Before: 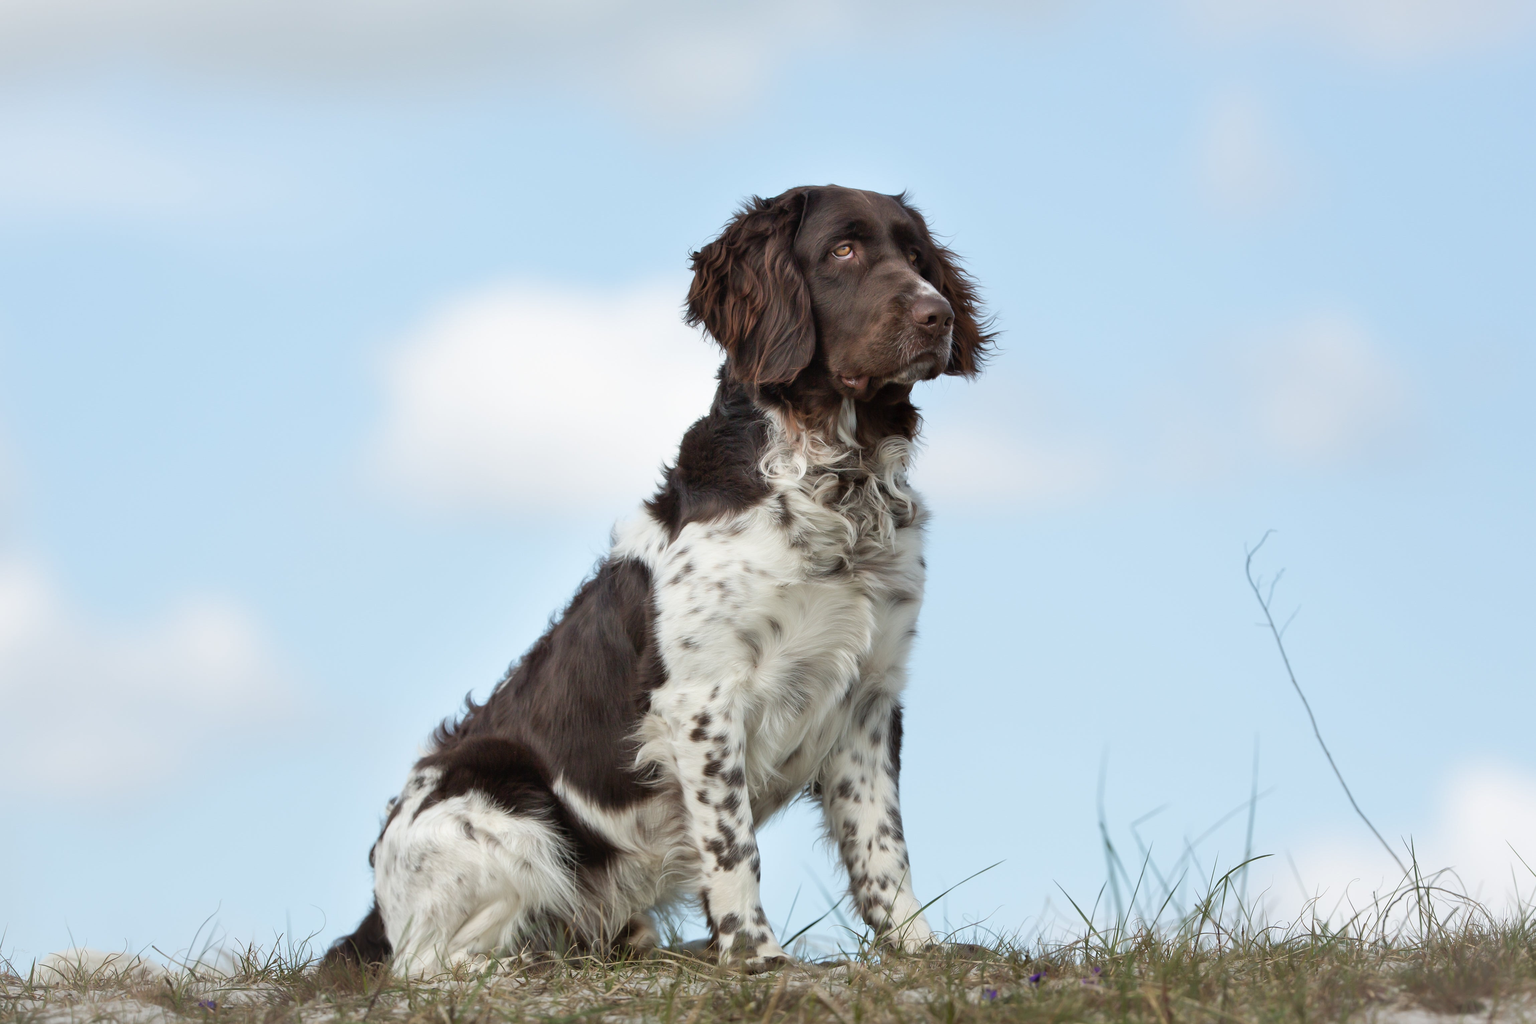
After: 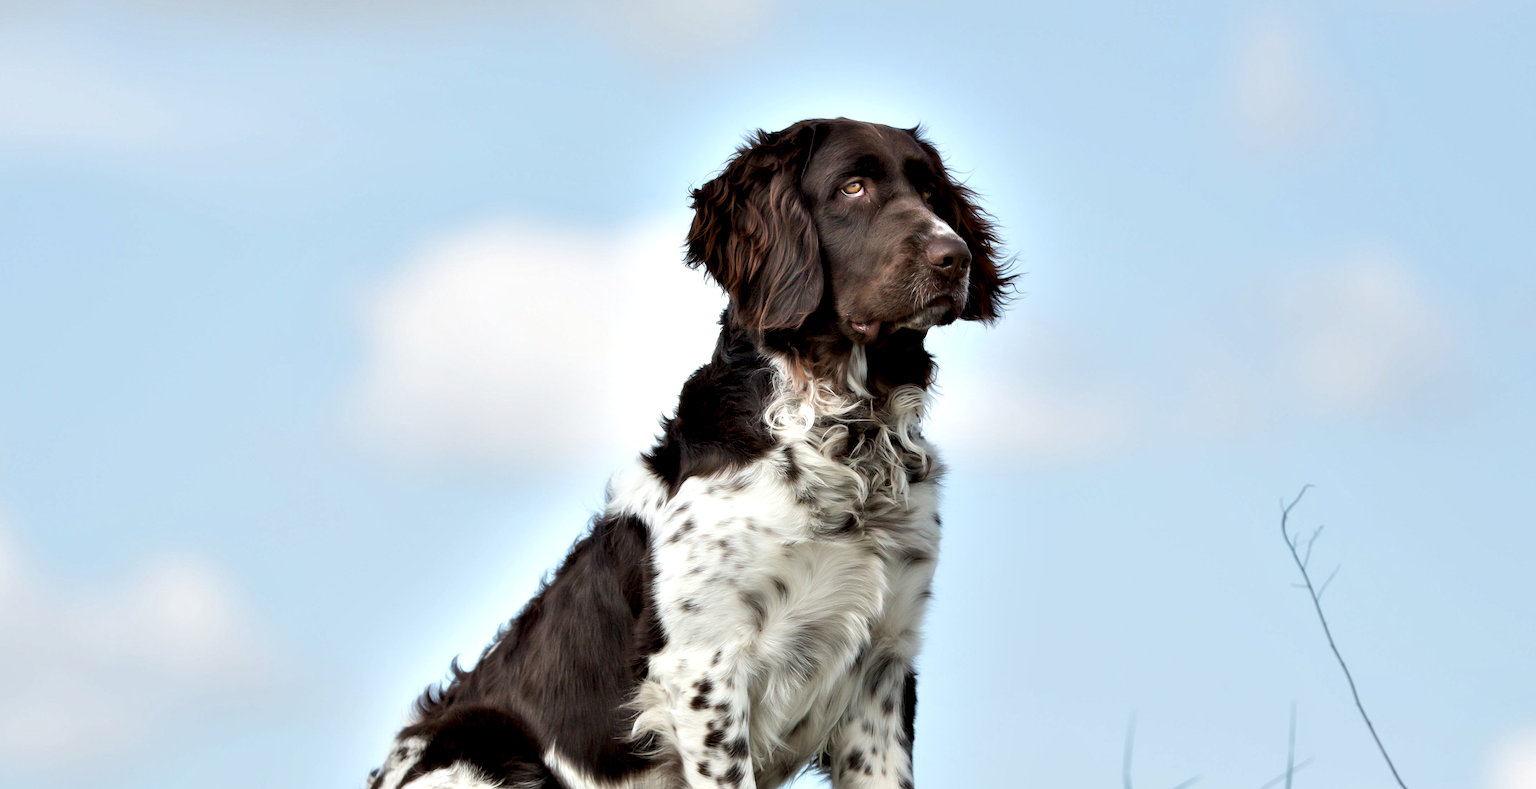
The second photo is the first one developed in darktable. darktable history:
crop: left 2.705%, top 7.3%, right 3.298%, bottom 20.213%
tone equalizer: smoothing diameter 24.91%, edges refinement/feathering 11.41, preserve details guided filter
contrast equalizer: y [[0.6 ×6], [0.55 ×6], [0 ×6], [0 ×6], [0 ×6]]
